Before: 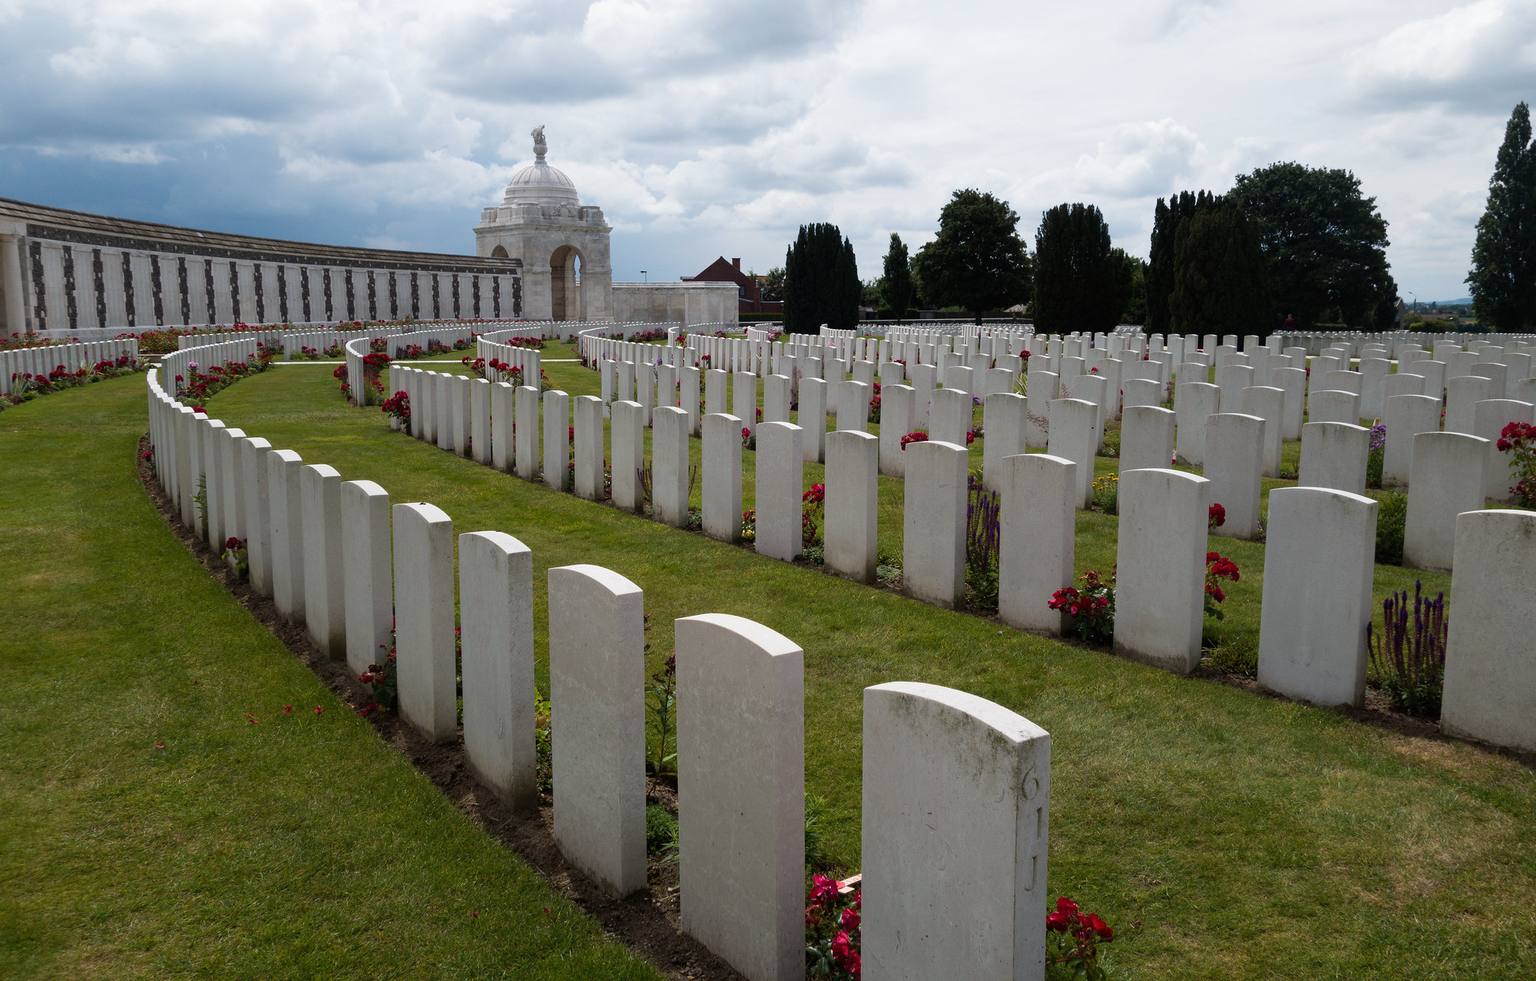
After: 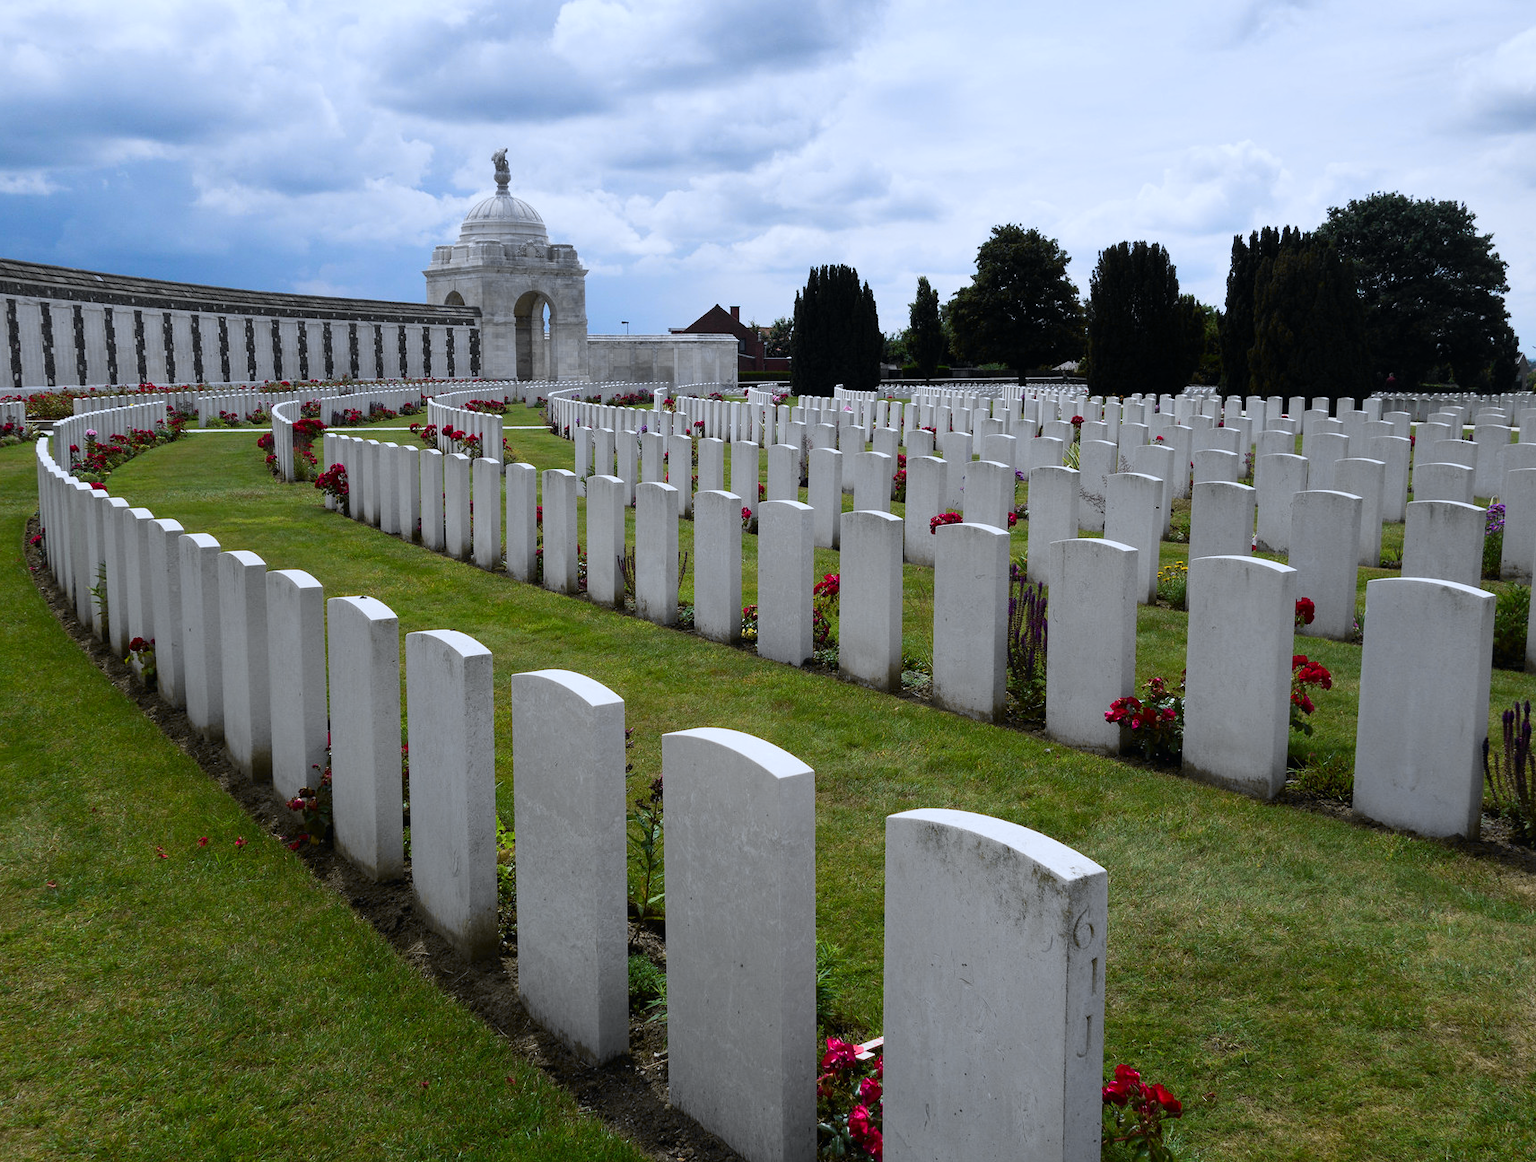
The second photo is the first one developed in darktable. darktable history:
shadows and highlights: shadows 5, soften with gaussian
crop: left 7.598%, right 7.873%
tone curve: curves: ch0 [(0, 0) (0.071, 0.058) (0.266, 0.268) (0.498, 0.542) (0.766, 0.807) (1, 0.983)]; ch1 [(0, 0) (0.346, 0.307) (0.408, 0.387) (0.463, 0.465) (0.482, 0.493) (0.502, 0.499) (0.517, 0.505) (0.55, 0.554) (0.597, 0.61) (0.651, 0.698) (1, 1)]; ch2 [(0, 0) (0.346, 0.34) (0.434, 0.46) (0.485, 0.494) (0.5, 0.498) (0.509, 0.517) (0.526, 0.539) (0.583, 0.603) (0.625, 0.659) (1, 1)], color space Lab, independent channels, preserve colors none
color calibration: x 0.38, y 0.391, temperature 4086.74 K
